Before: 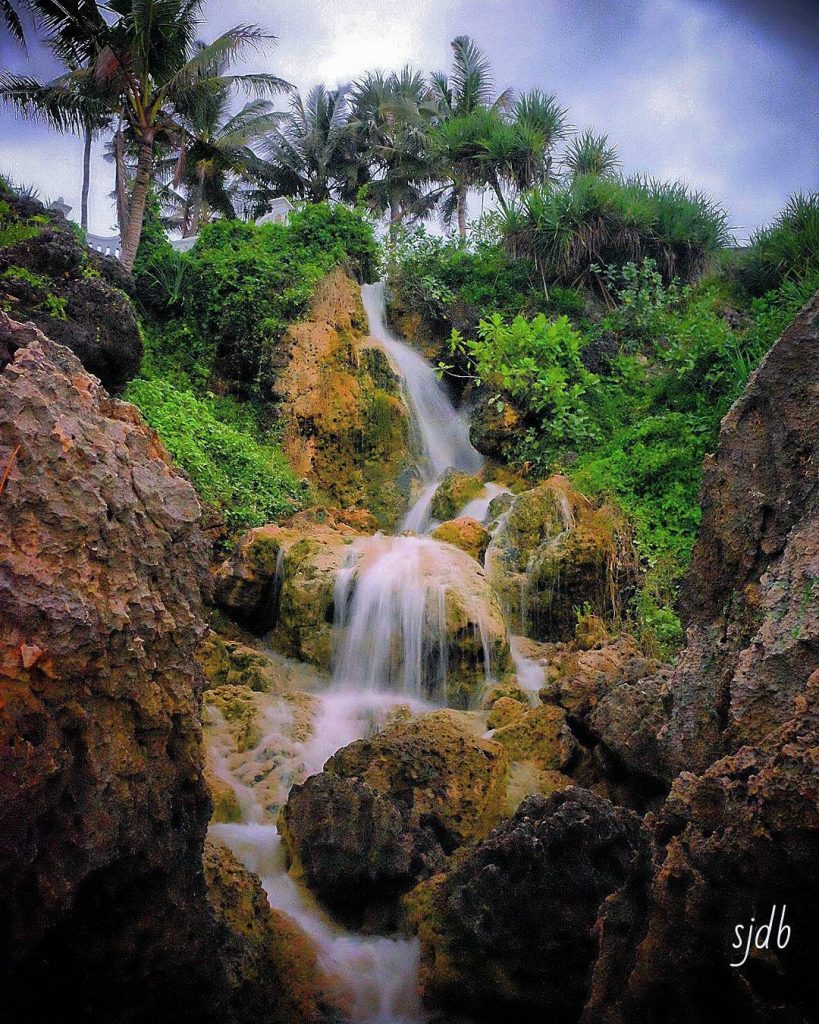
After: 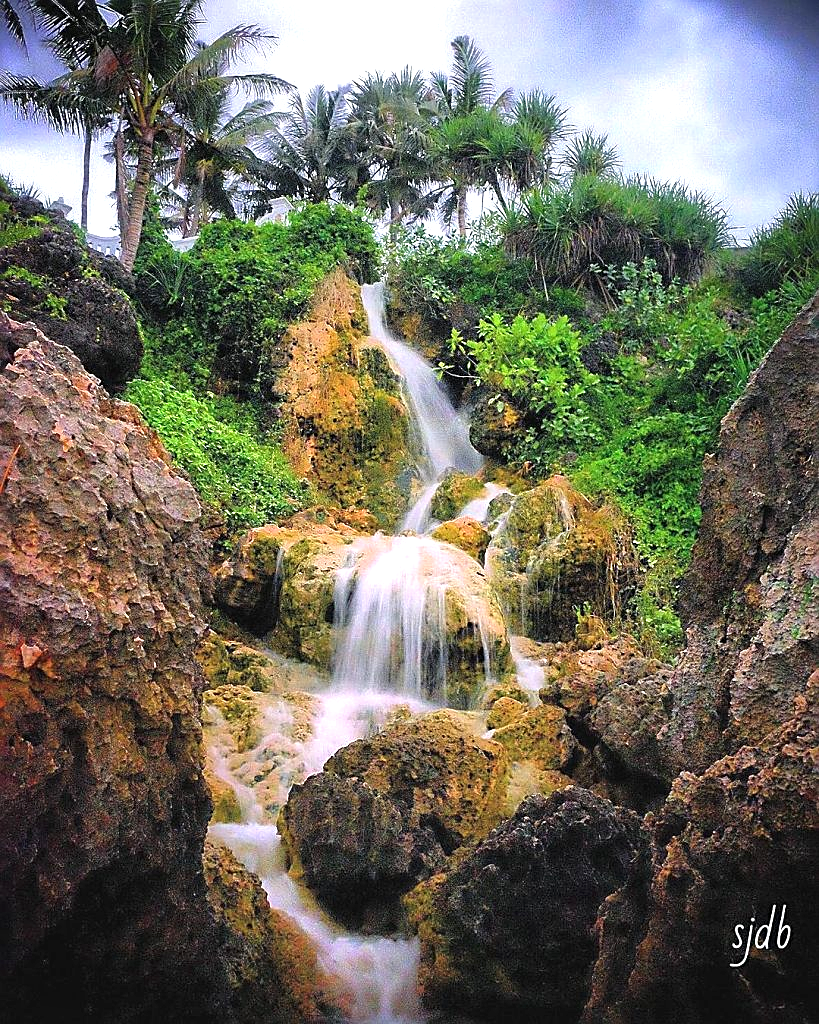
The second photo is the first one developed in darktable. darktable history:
sharpen: on, module defaults
graduated density: rotation 5.63°, offset 76.9
exposure: black level correction -0.002, exposure 1.35 EV, compensate highlight preservation false
